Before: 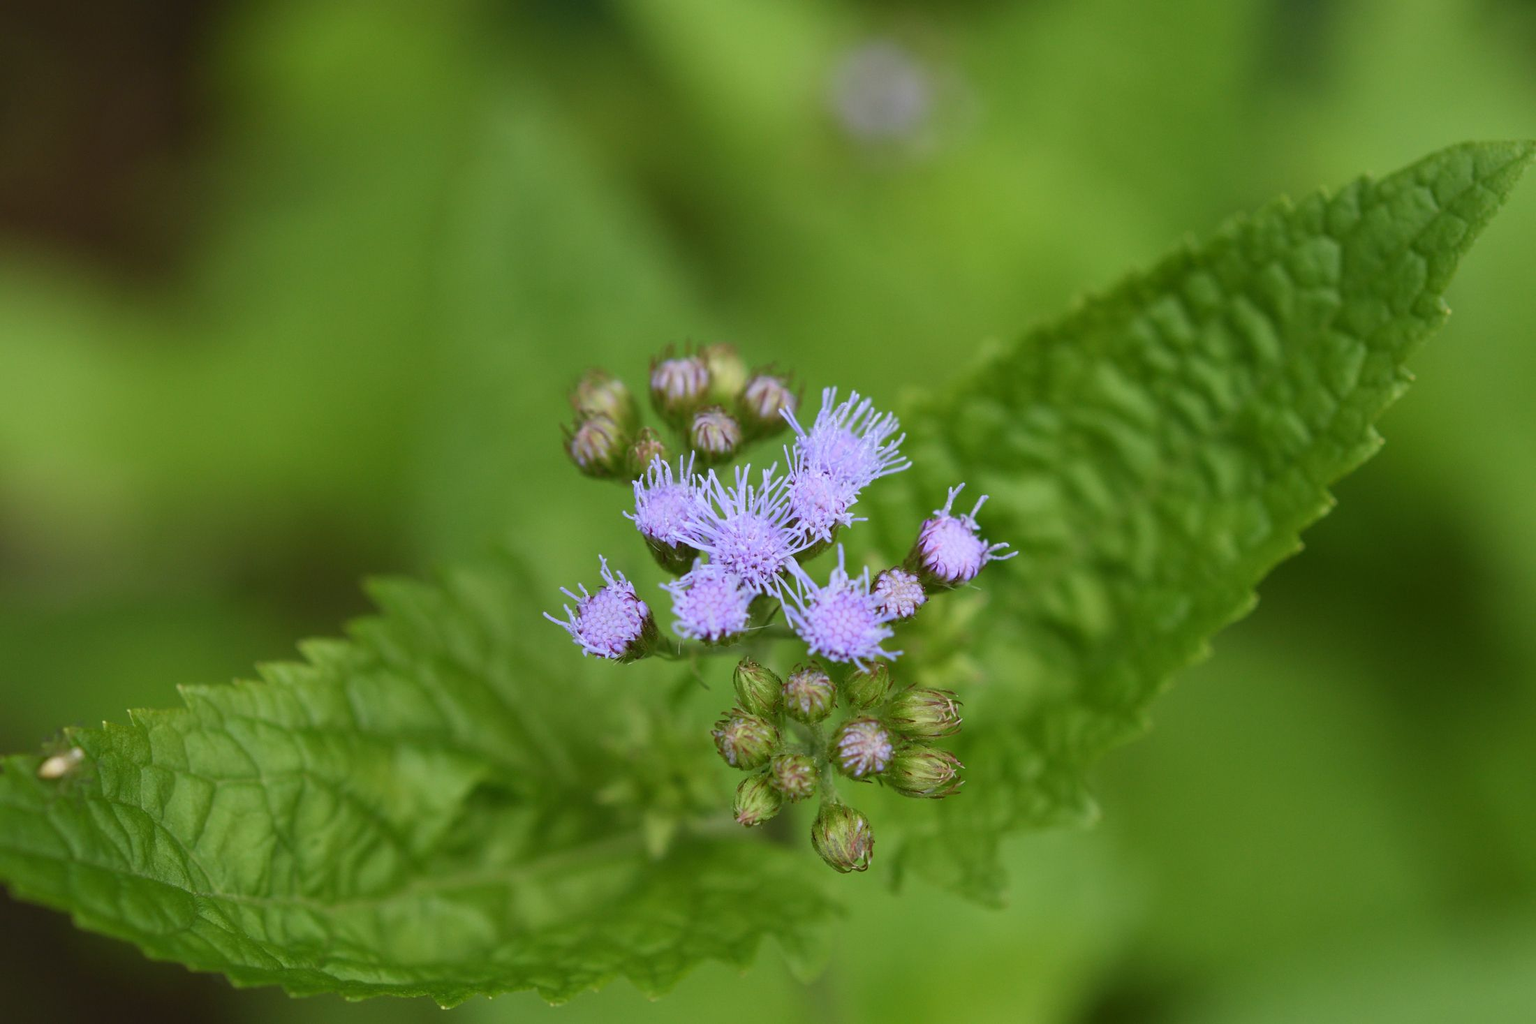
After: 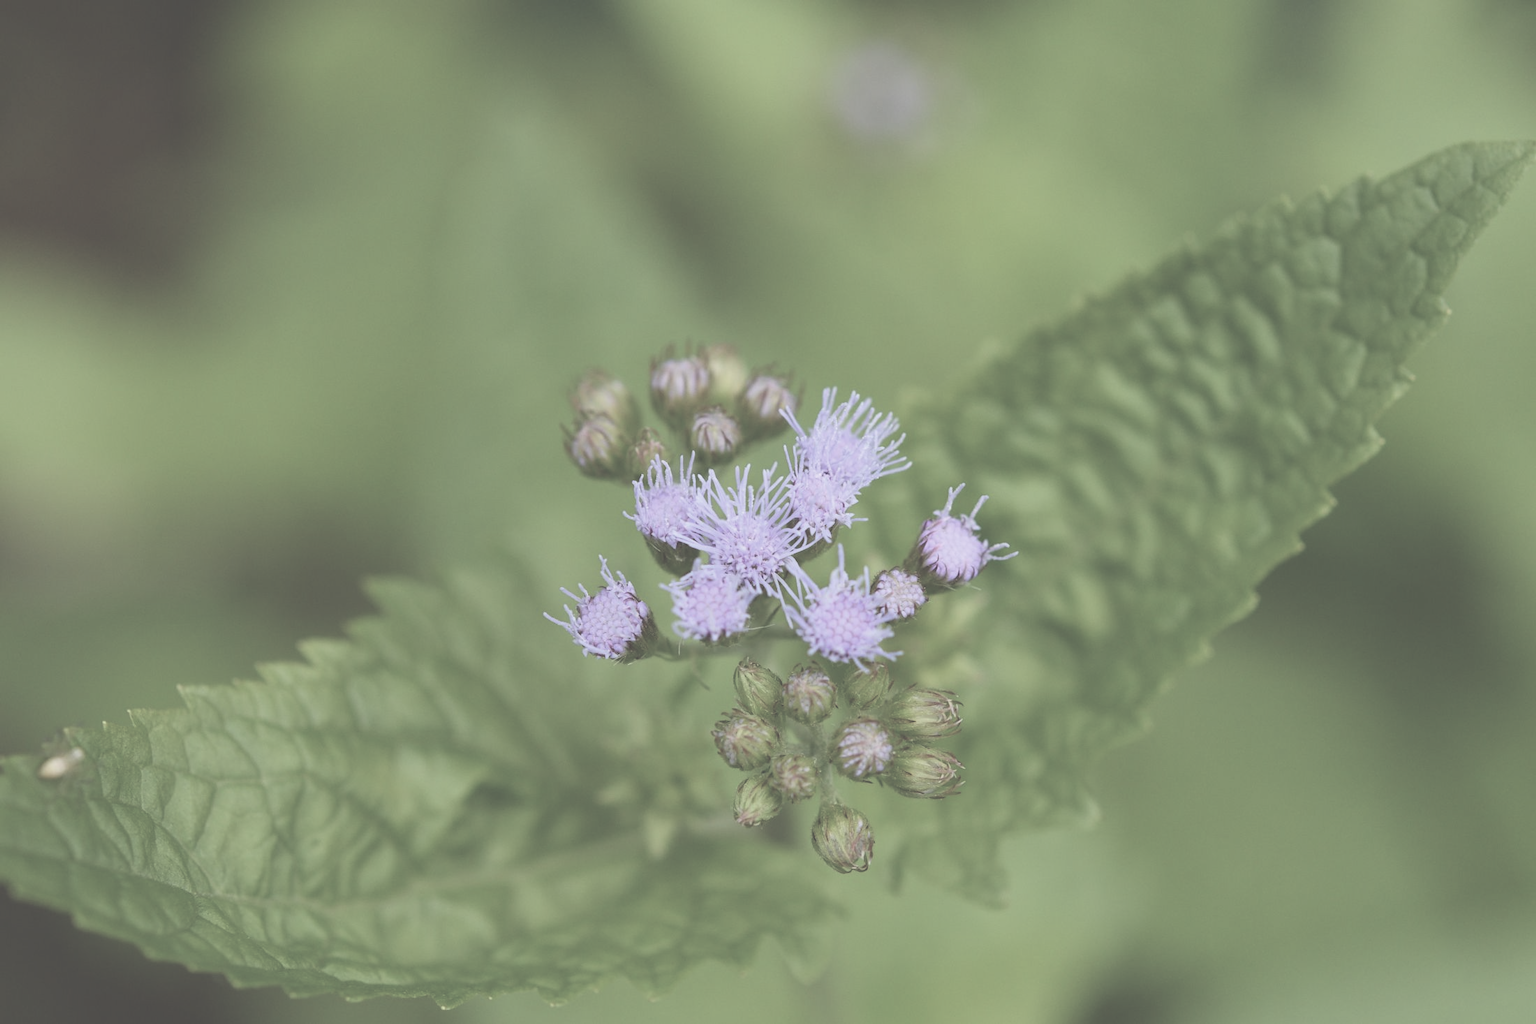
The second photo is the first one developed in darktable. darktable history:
contrast brightness saturation: brightness 0.187, saturation -0.513
exposure: black level correction -0.026, exposure -0.118 EV, compensate highlight preservation false
tone equalizer: on, module defaults
